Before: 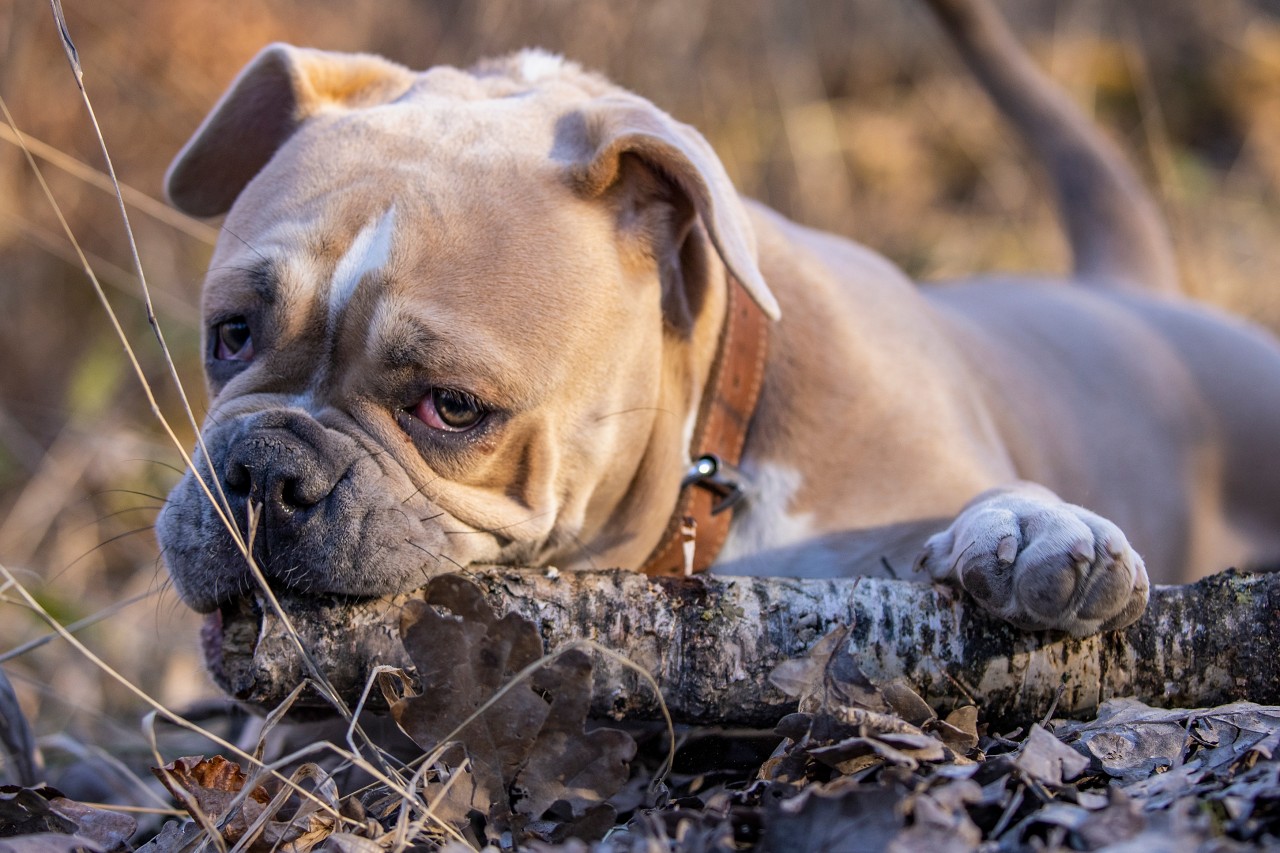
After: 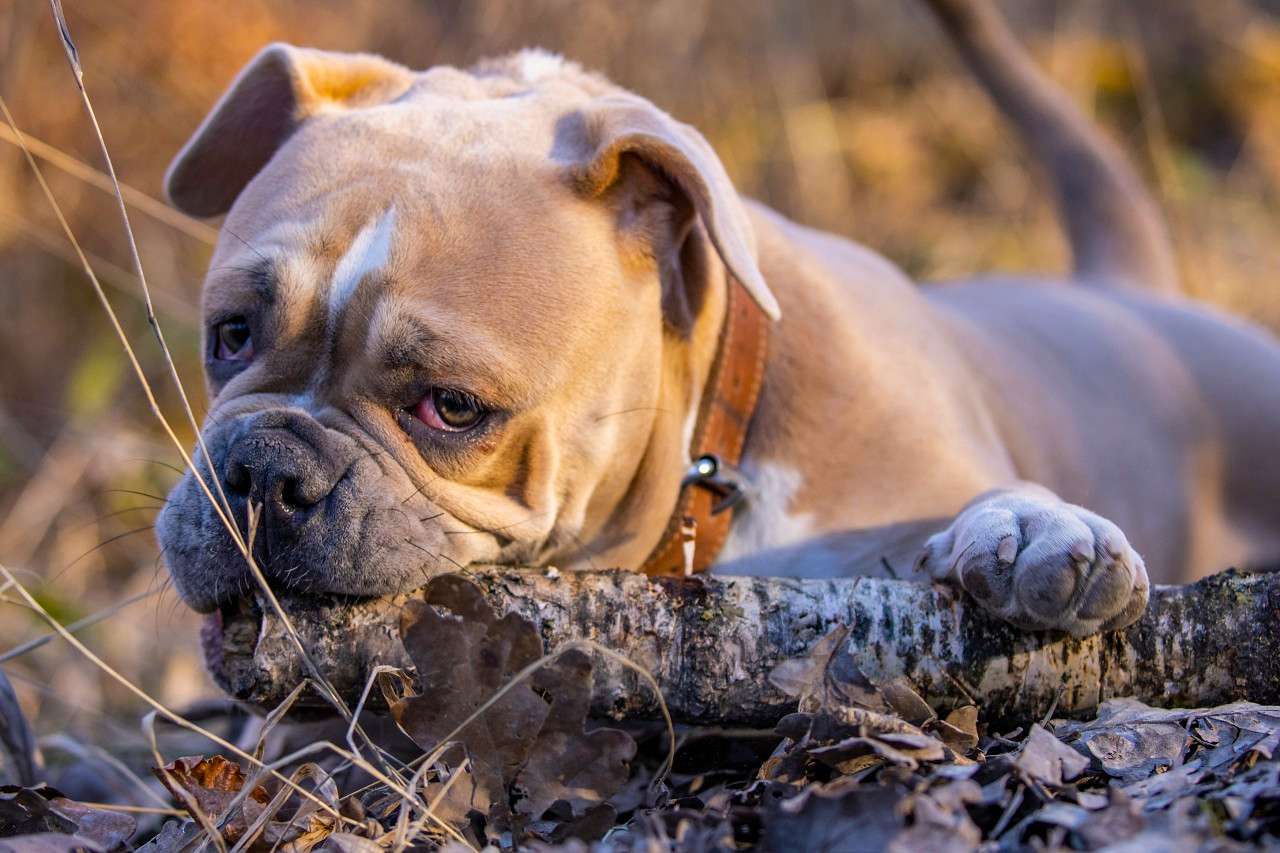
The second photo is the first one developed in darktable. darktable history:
color balance rgb: highlights gain › chroma 0.594%, highlights gain › hue 55.11°, global offset › hue 171.37°, perceptual saturation grading › global saturation 29.46%
